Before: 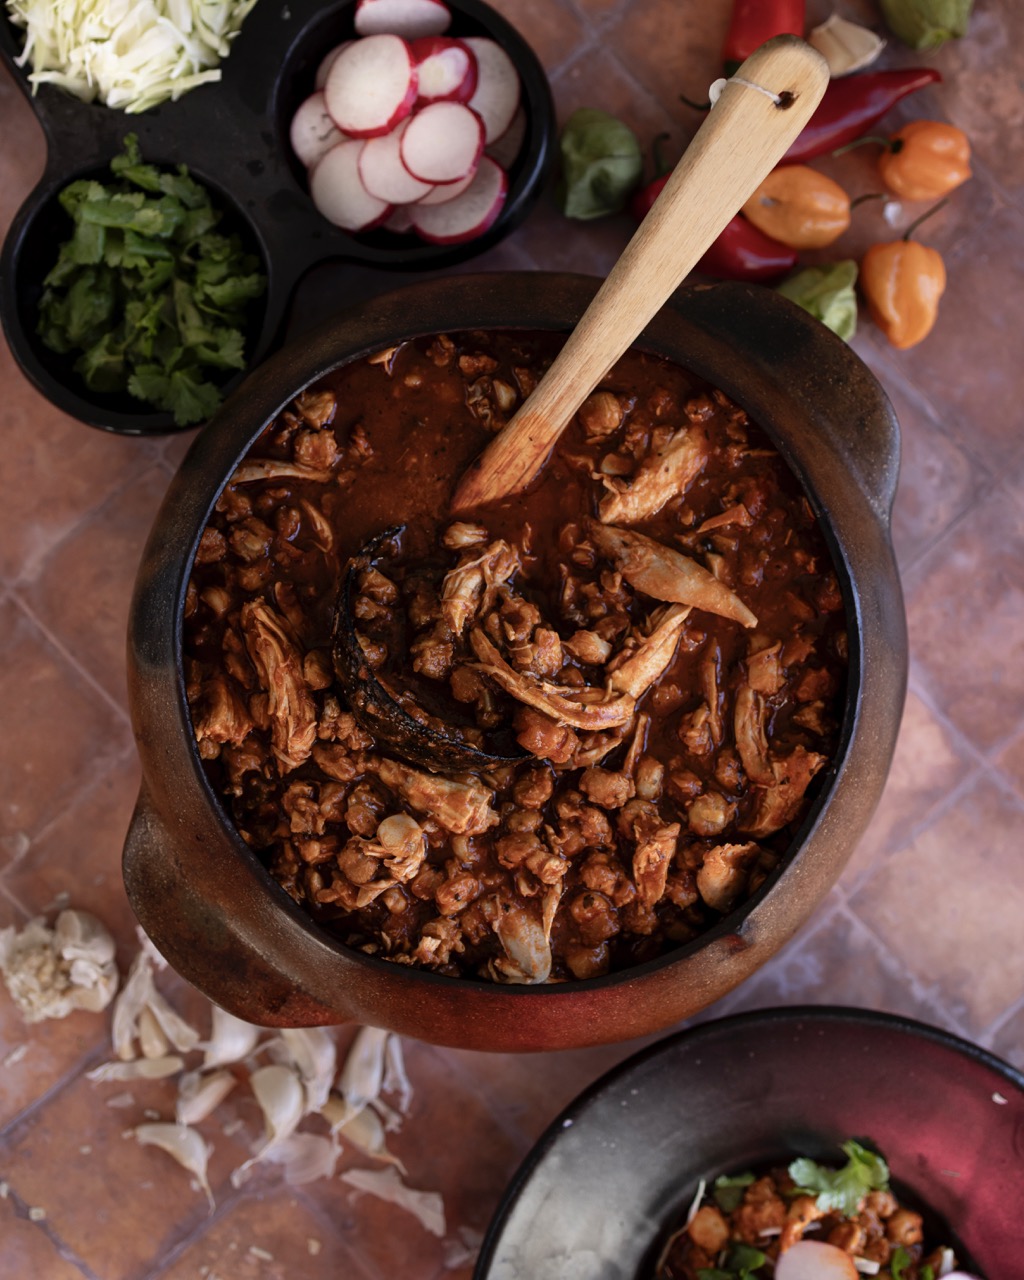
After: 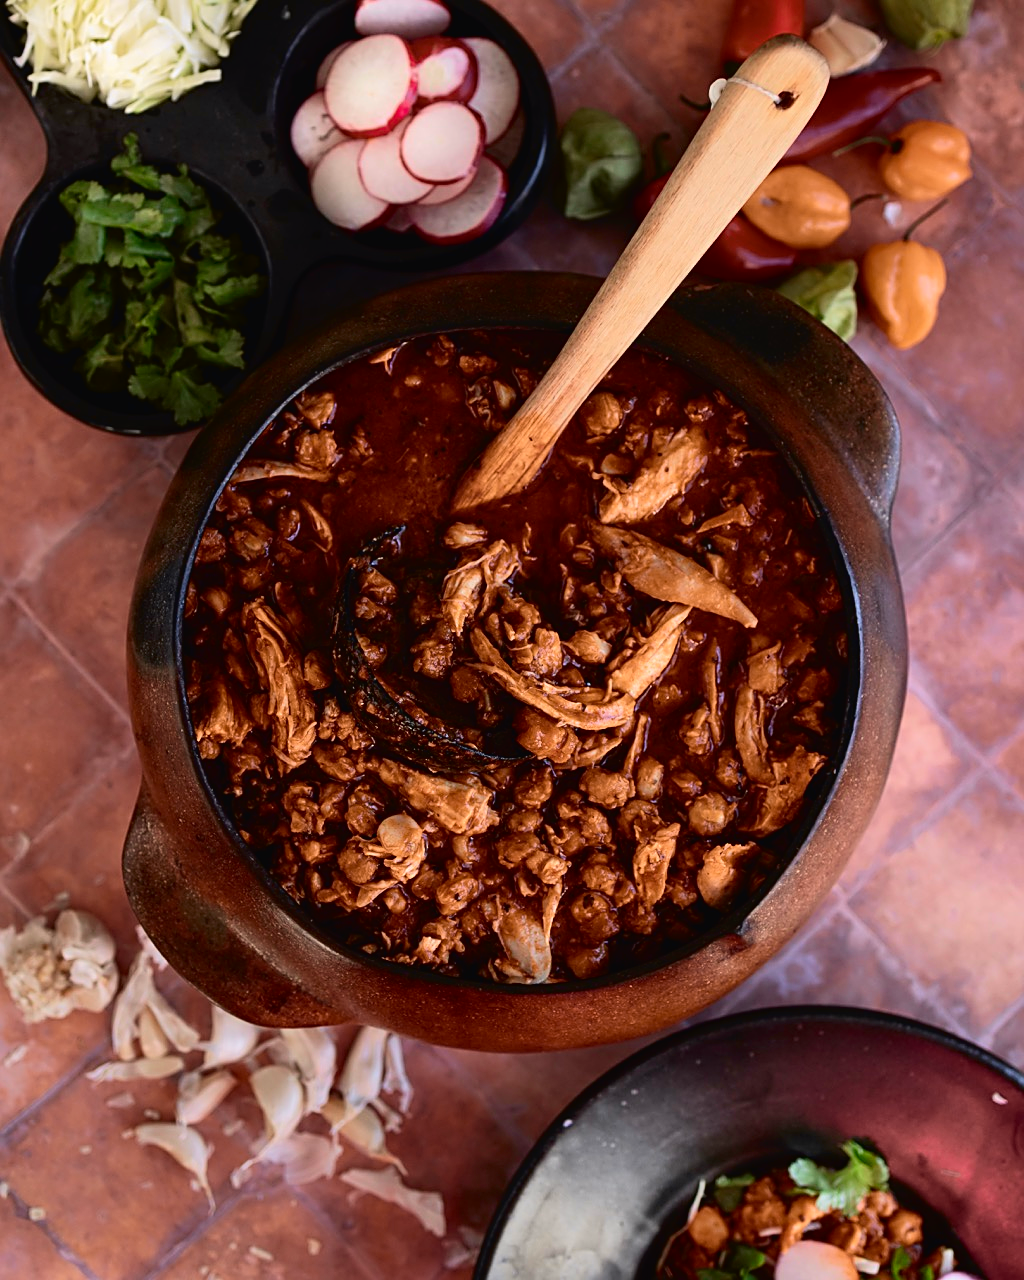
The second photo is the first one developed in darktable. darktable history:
sharpen: on, module defaults
tone curve: curves: ch0 [(0, 0.018) (0.061, 0.041) (0.205, 0.191) (0.289, 0.292) (0.39, 0.424) (0.493, 0.551) (0.666, 0.743) (0.795, 0.841) (1, 0.998)]; ch1 [(0, 0) (0.385, 0.343) (0.439, 0.415) (0.494, 0.498) (0.501, 0.501) (0.51, 0.509) (0.548, 0.563) (0.586, 0.61) (0.684, 0.658) (0.783, 0.804) (1, 1)]; ch2 [(0, 0) (0.304, 0.31) (0.403, 0.399) (0.441, 0.428) (0.47, 0.469) (0.498, 0.496) (0.524, 0.538) (0.566, 0.579) (0.648, 0.665) (0.697, 0.699) (1, 1)], color space Lab, independent channels, preserve colors none
